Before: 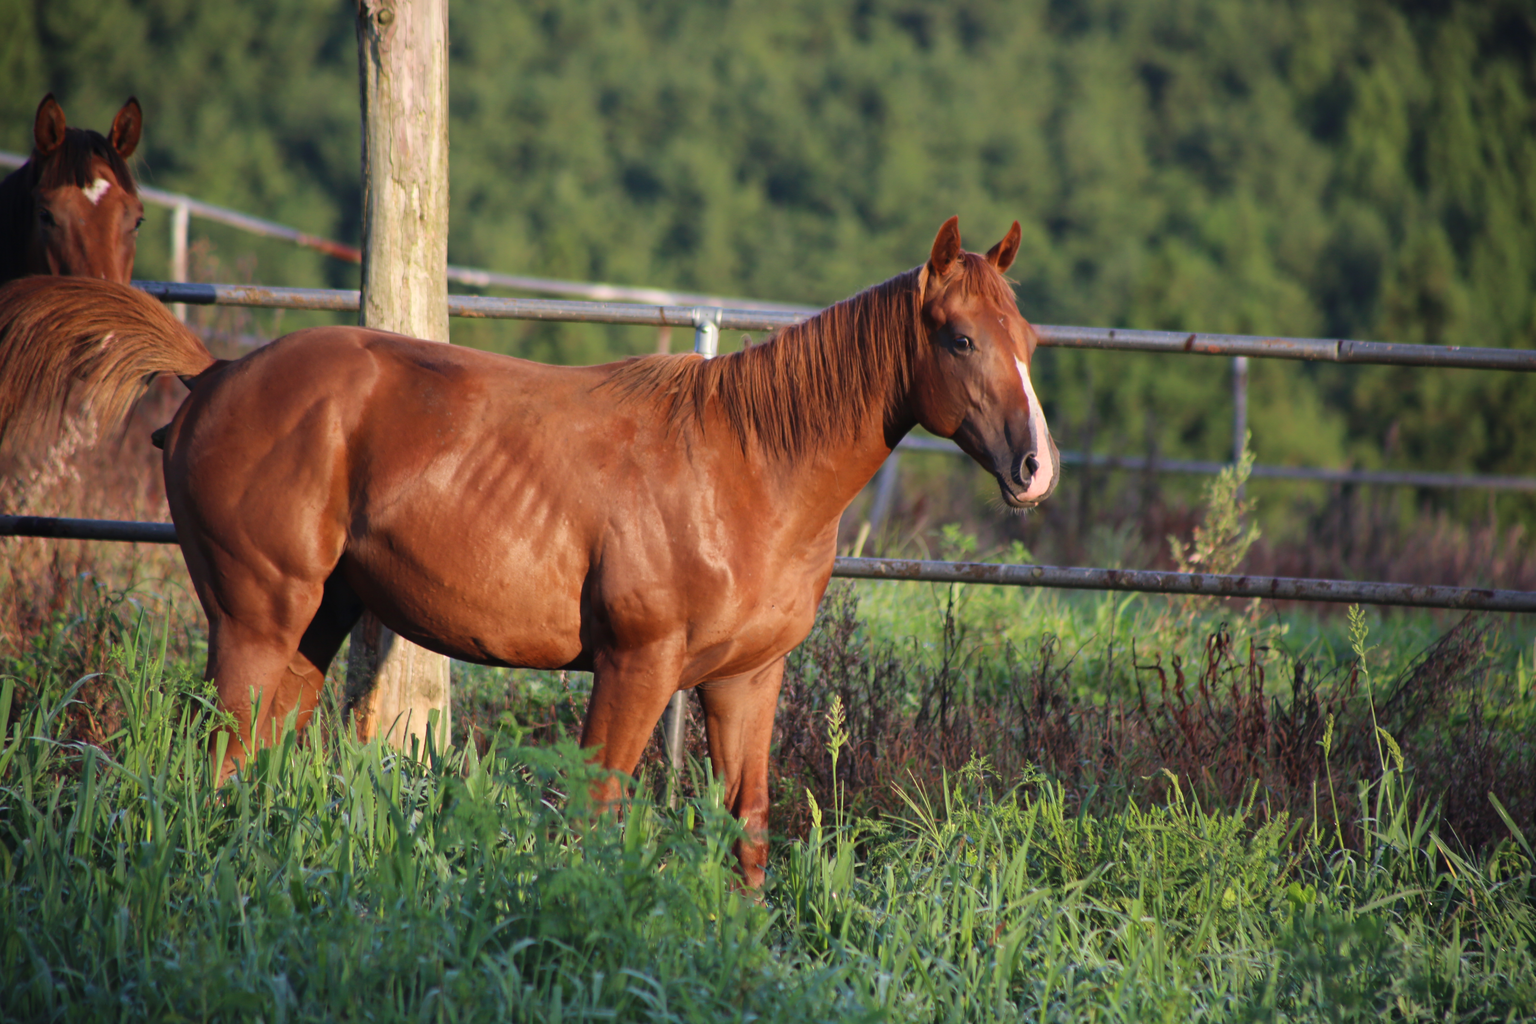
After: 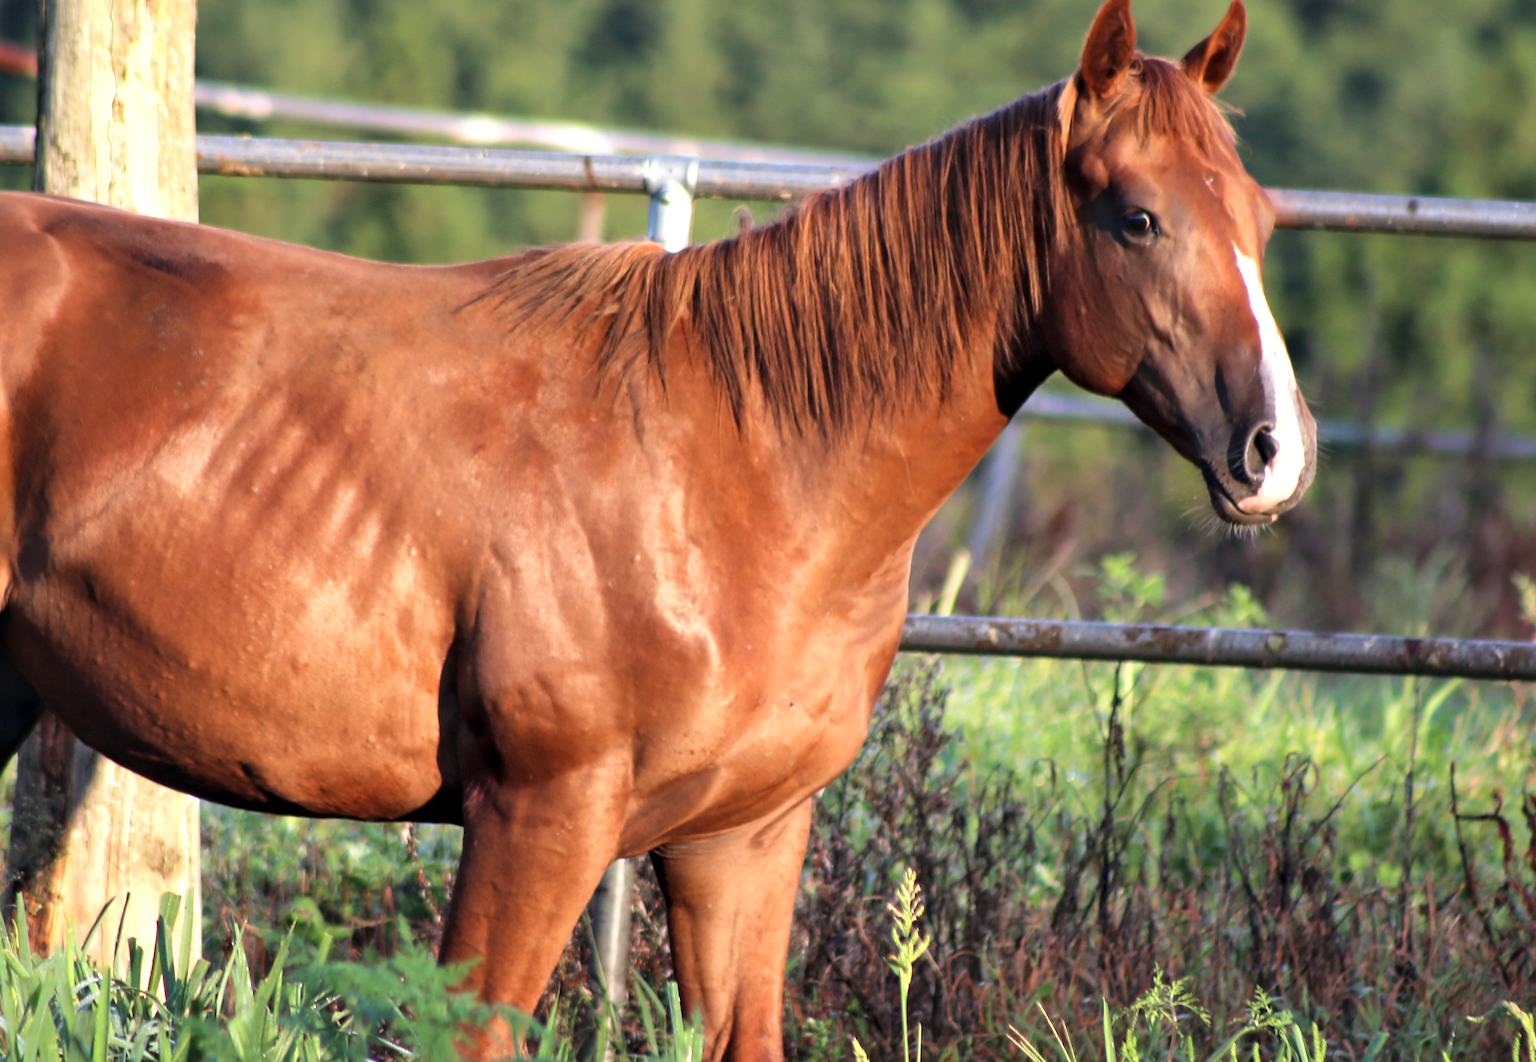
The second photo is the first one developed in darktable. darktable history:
shadows and highlights: radius 45.75, white point adjustment 6.73, compress 79.85%, soften with gaussian
crop and rotate: left 22.214%, top 21.661%, right 23.195%, bottom 21.719%
tone equalizer: -8 EV -0.429 EV, -7 EV -0.401 EV, -6 EV -0.312 EV, -5 EV -0.191 EV, -3 EV 0.224 EV, -2 EV 0.306 EV, -1 EV 0.406 EV, +0 EV 0.441 EV
contrast equalizer: octaves 7, y [[0.6 ×6], [0.55 ×6], [0 ×6], [0 ×6], [0 ×6]], mix 0.305
